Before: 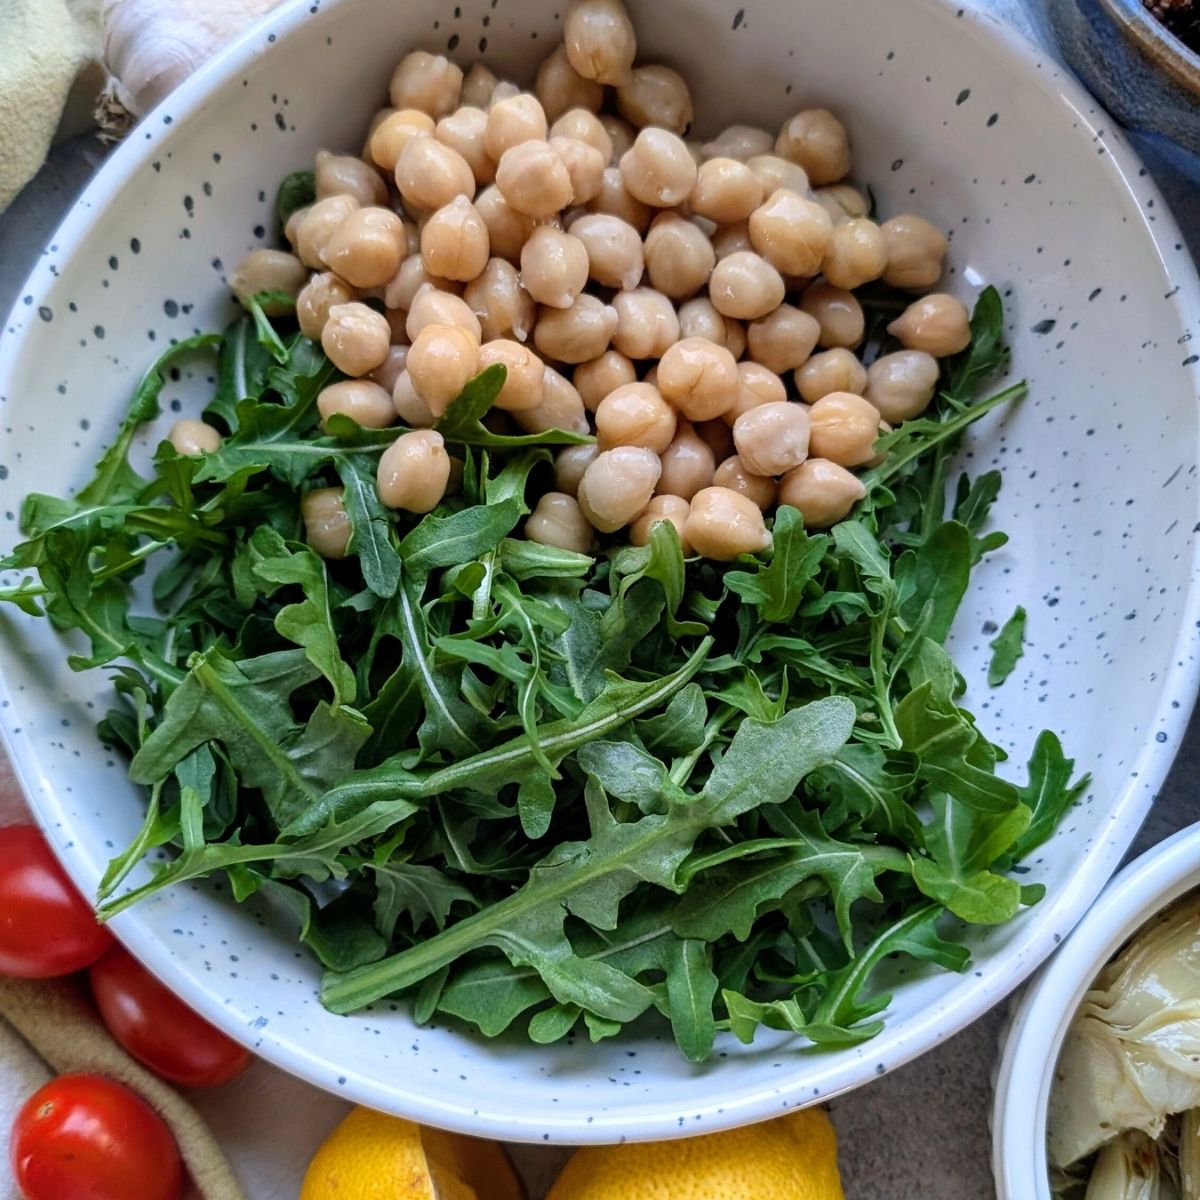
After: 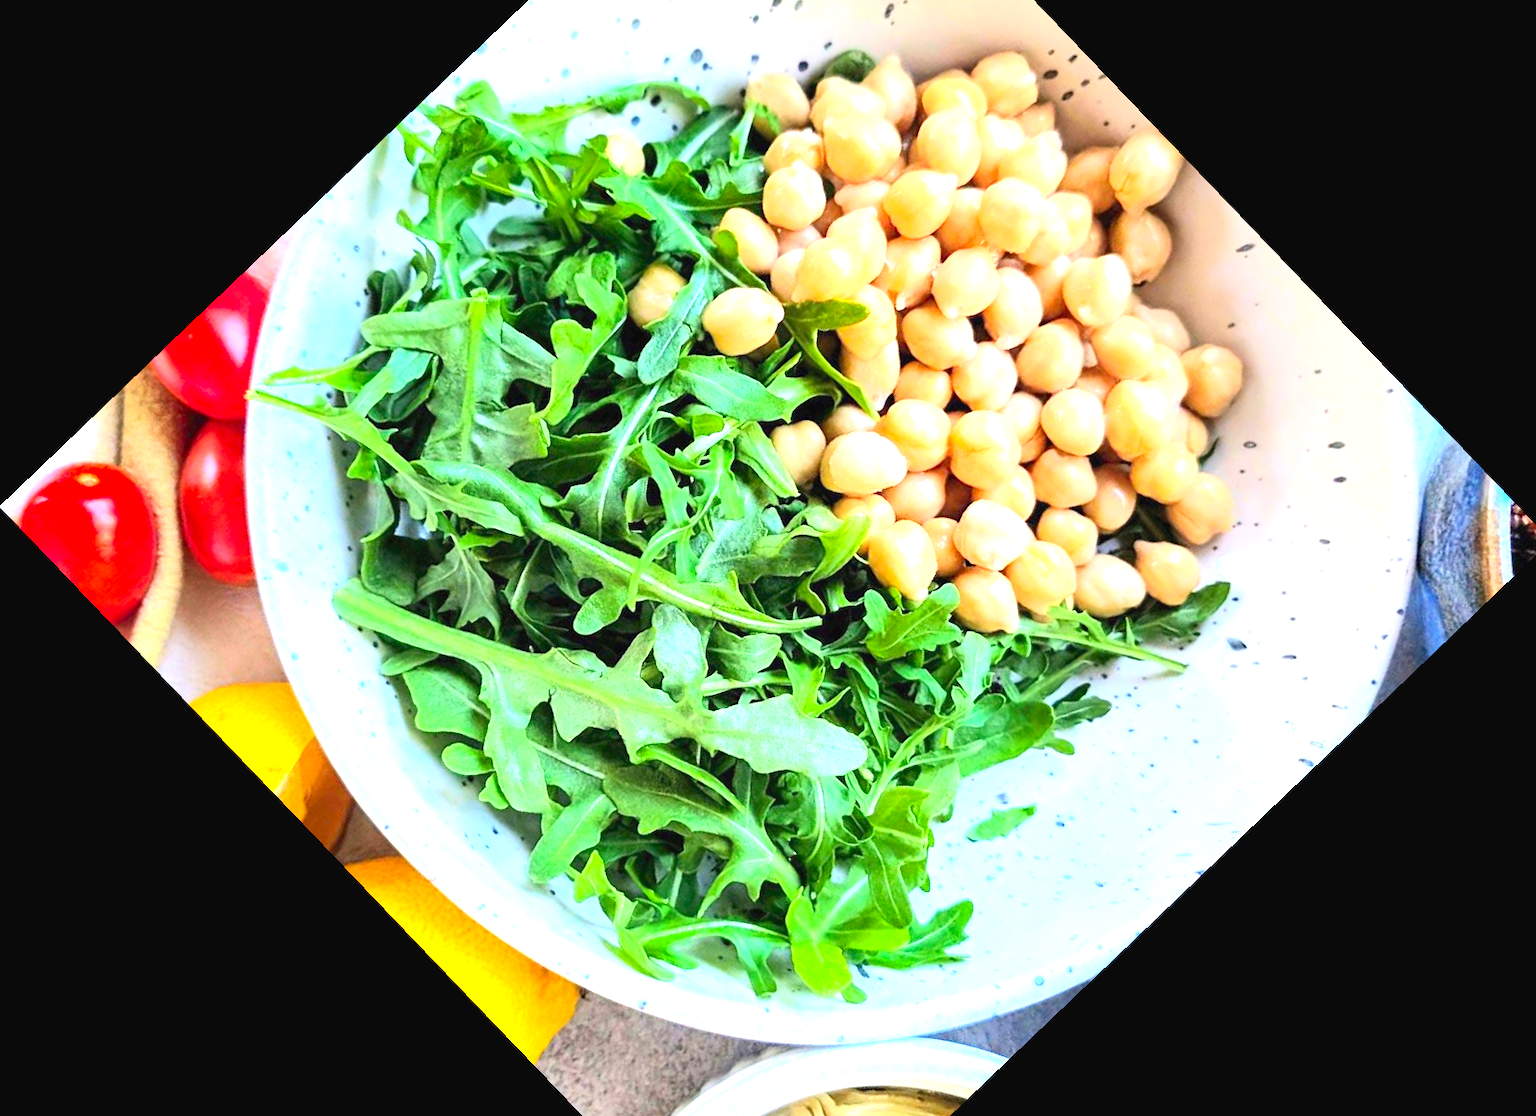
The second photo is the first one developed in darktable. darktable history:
crop and rotate: angle -46.26°, top 16.234%, right 0.912%, bottom 11.704%
exposure: black level correction 0, exposure 2 EV, compensate highlight preservation false
contrast brightness saturation: contrast 0.24, brightness 0.26, saturation 0.39
